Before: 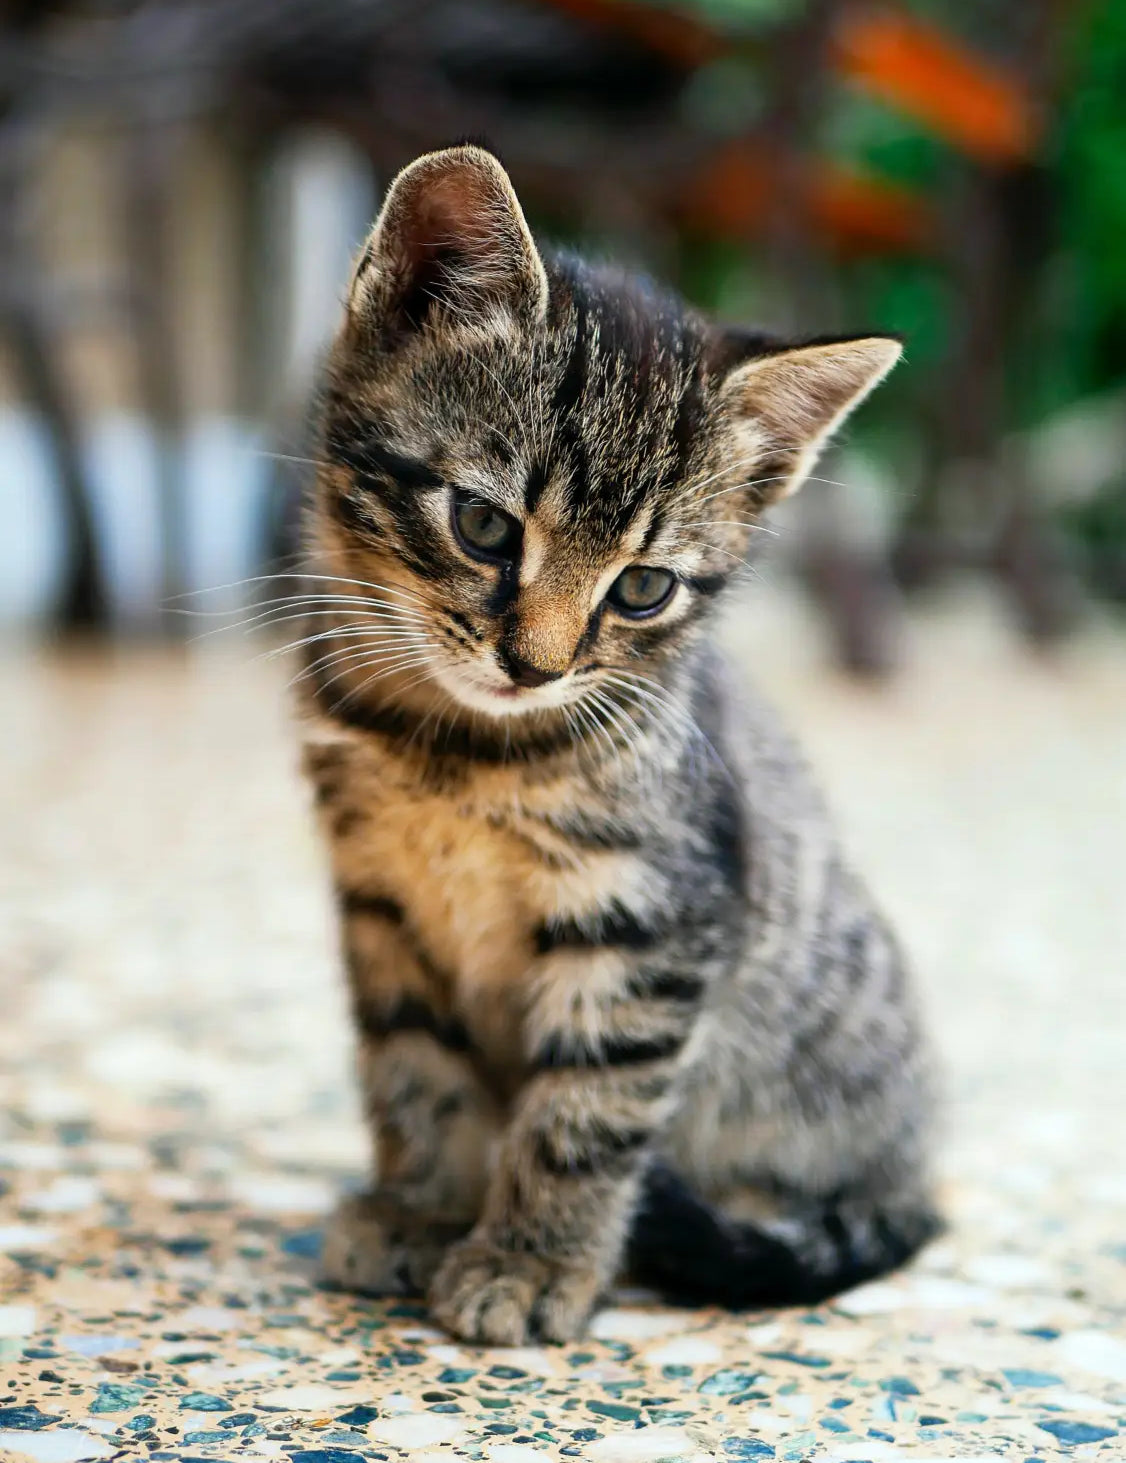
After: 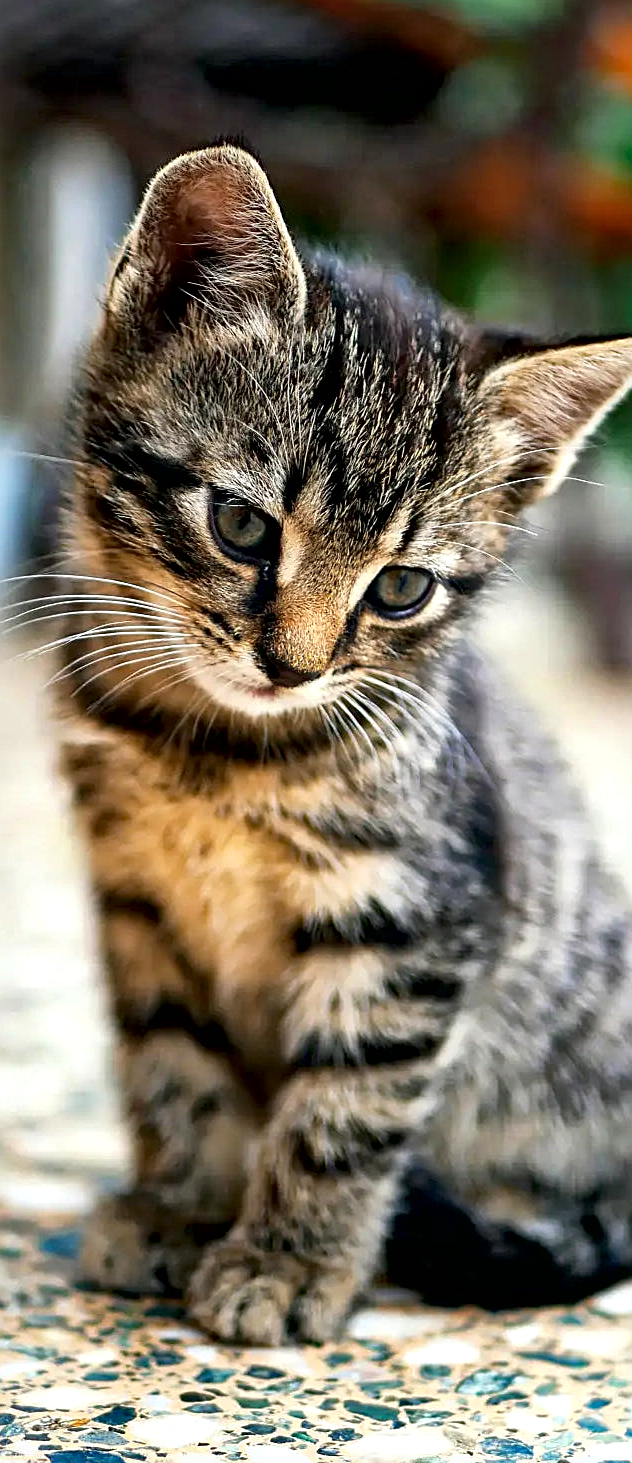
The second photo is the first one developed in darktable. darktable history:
local contrast: mode bilateral grid, contrast 21, coarseness 50, detail 178%, midtone range 0.2
crop: left 21.52%, right 22.324%
exposure: exposure 0.202 EV, compensate highlight preservation false
haze removal: adaptive false
sharpen: on, module defaults
